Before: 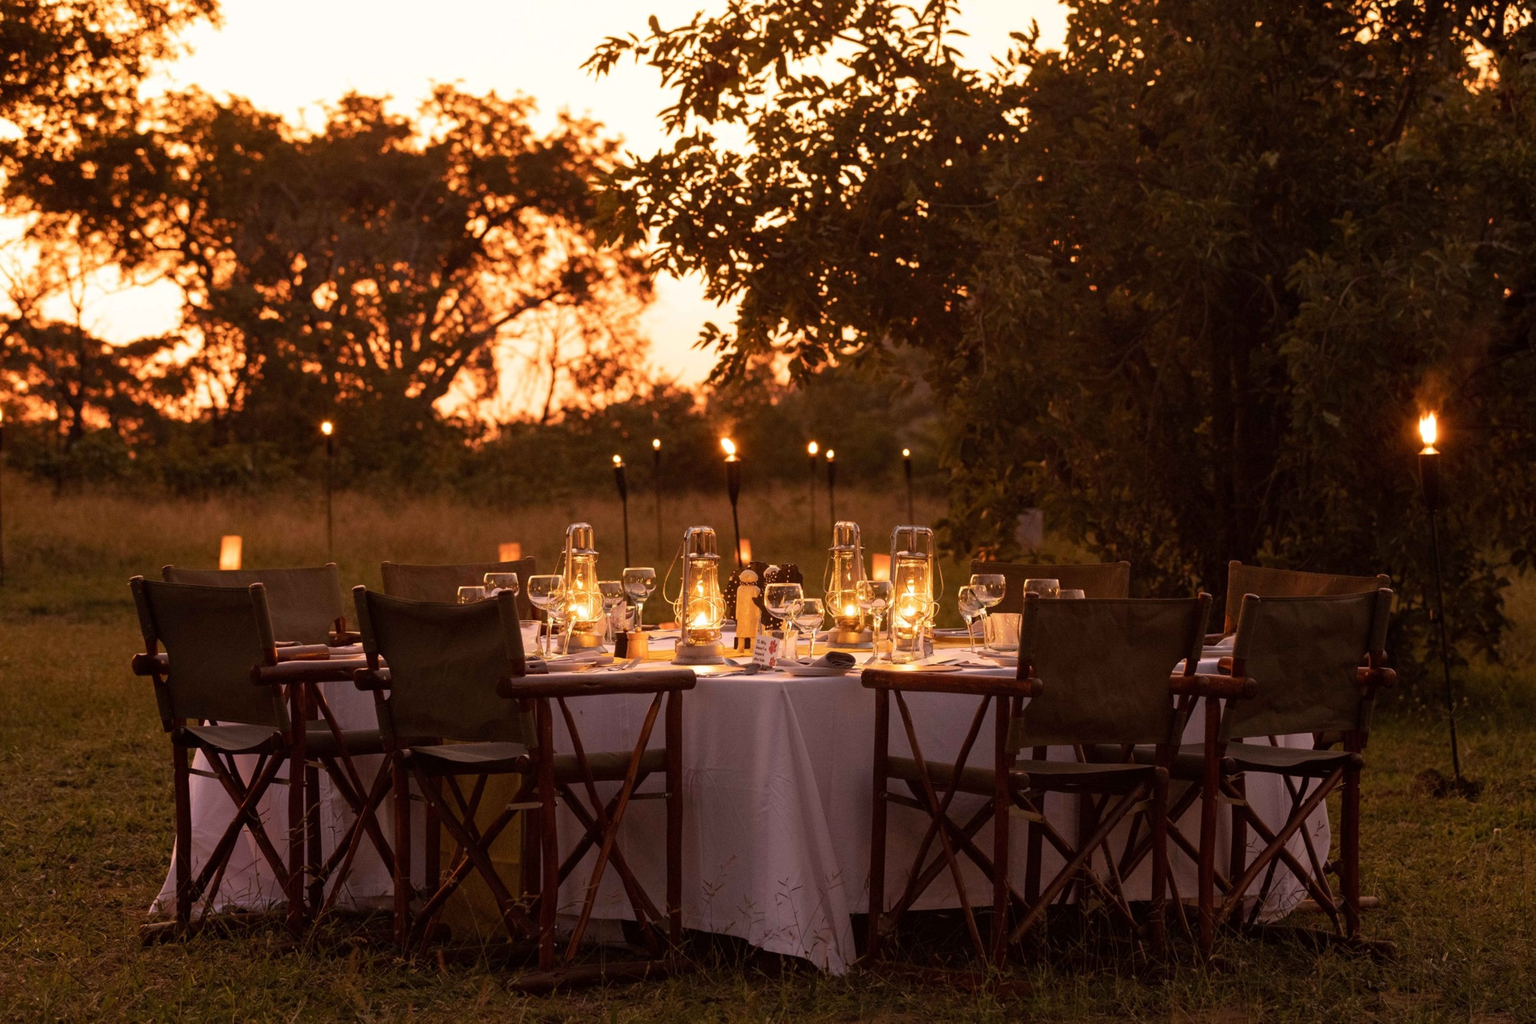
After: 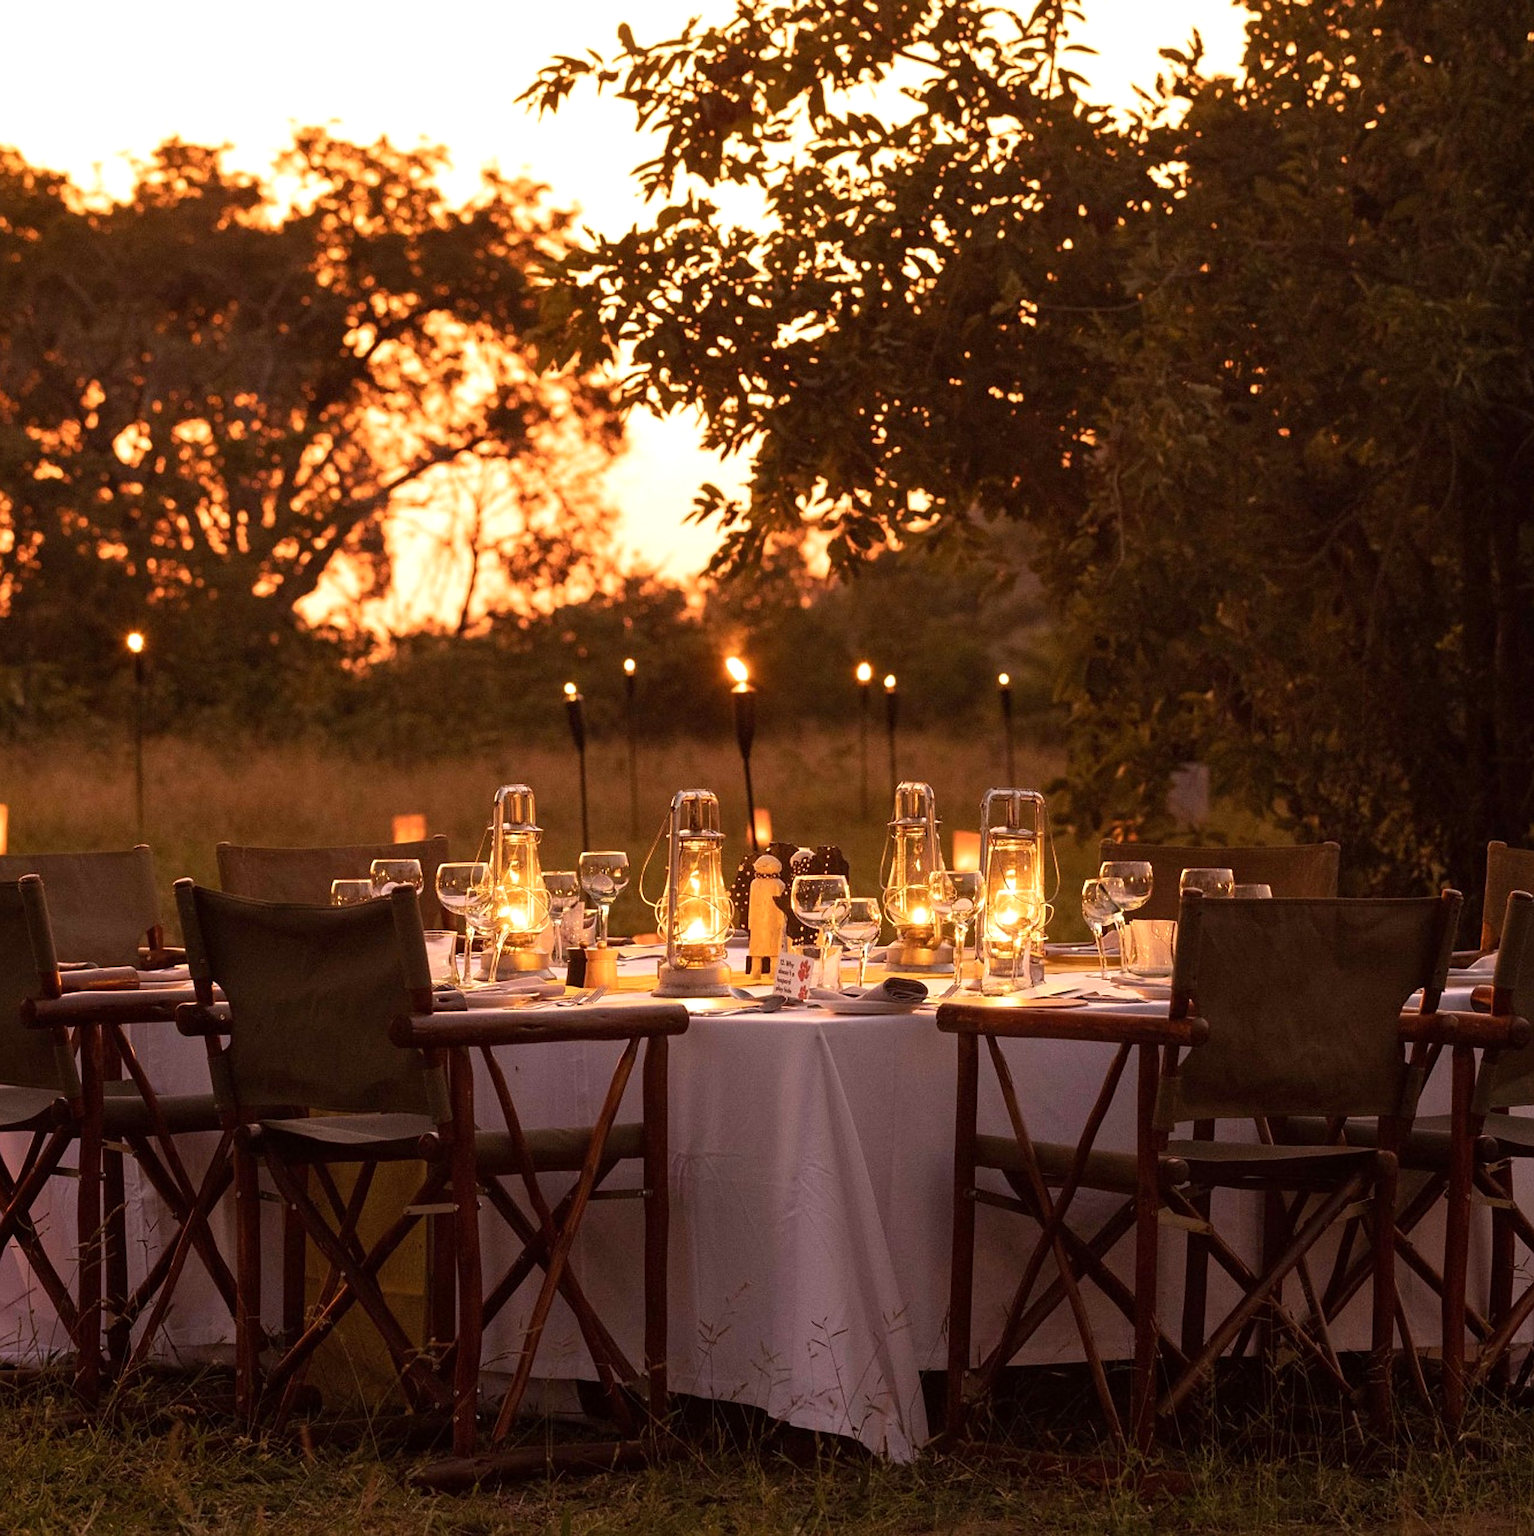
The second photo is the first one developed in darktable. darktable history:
exposure: exposure 0.3 EV, compensate highlight preservation false
sharpen: on, module defaults
crop: left 15.419%, right 17.914%
